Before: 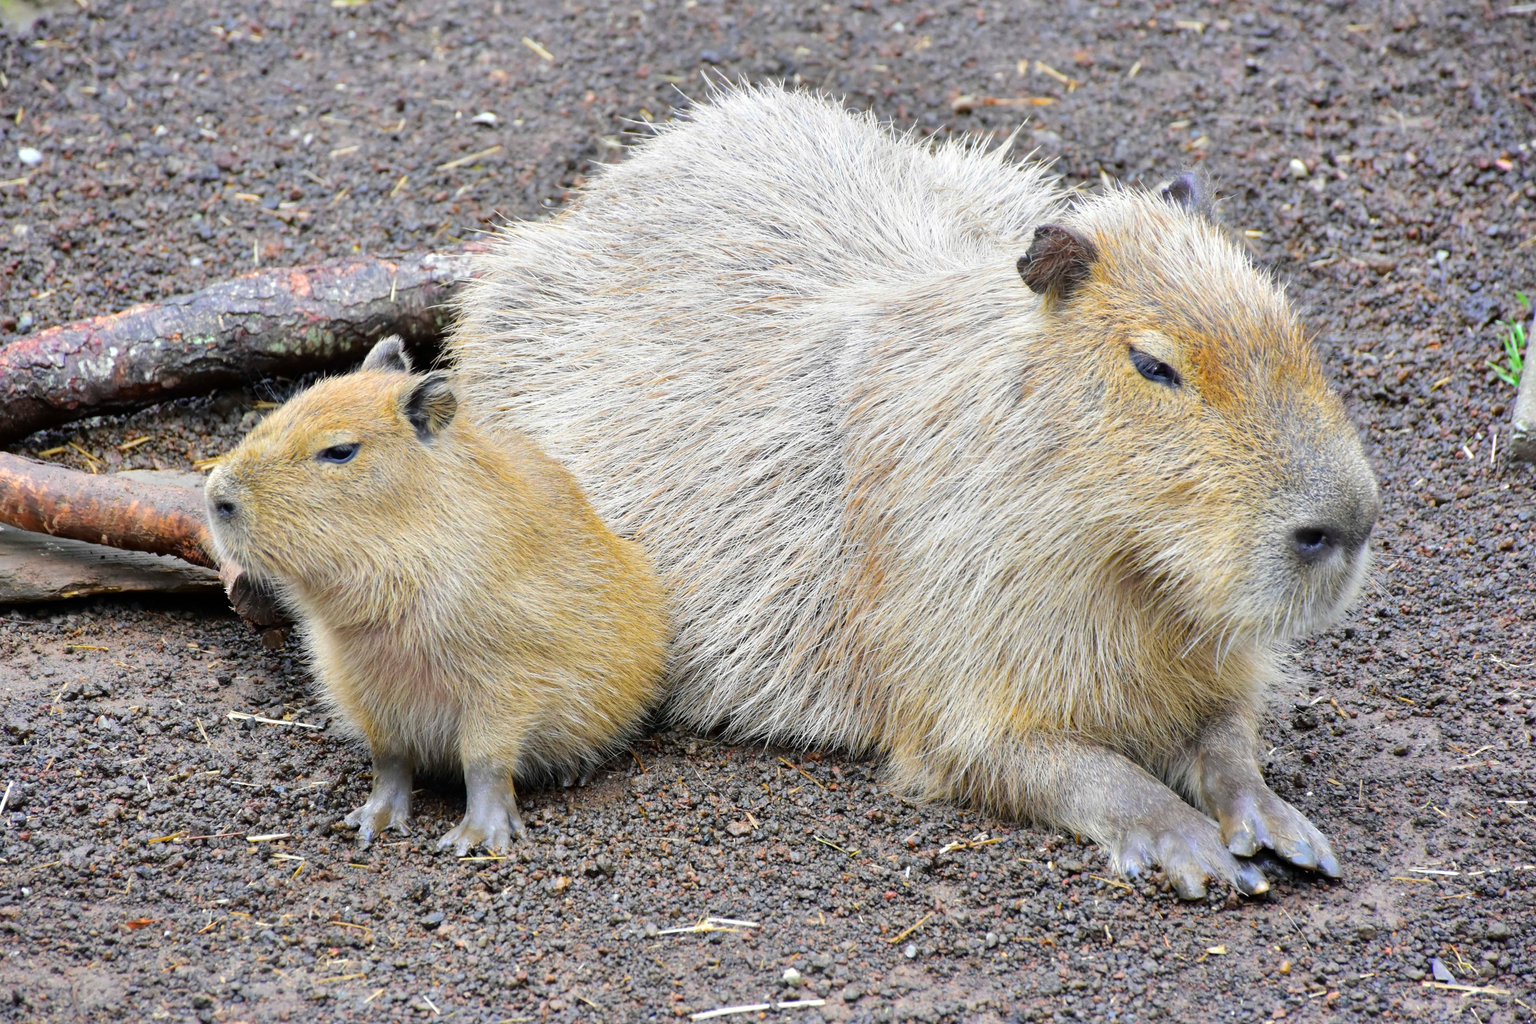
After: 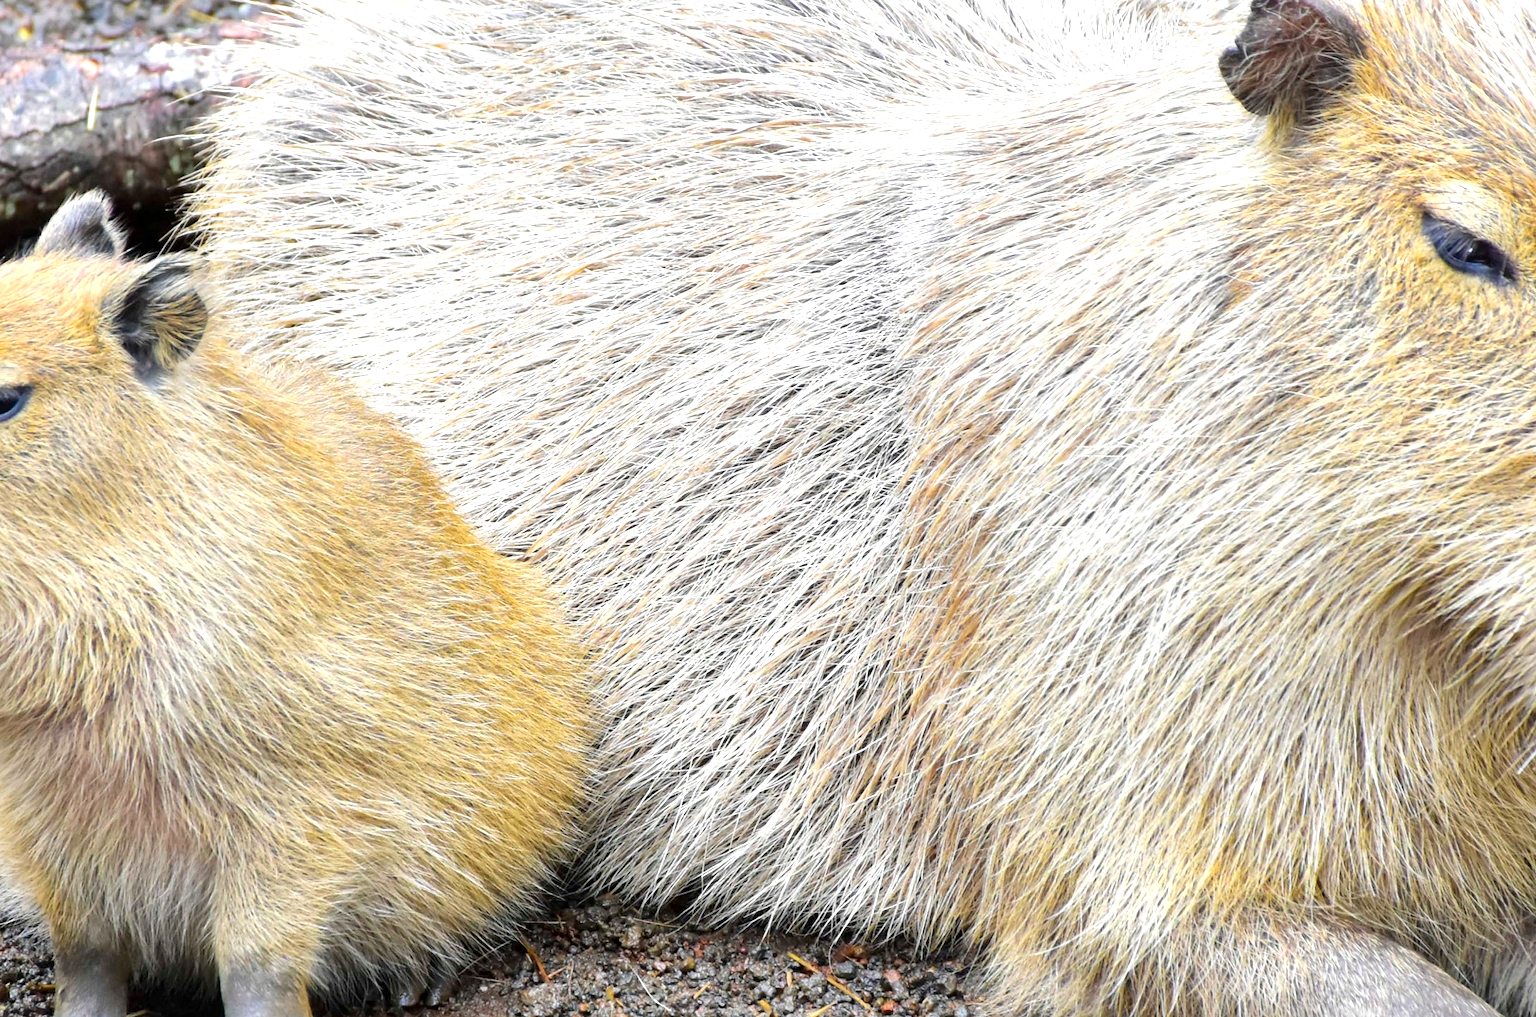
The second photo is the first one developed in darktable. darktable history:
crop and rotate: left 22.298%, top 22.478%, right 22.367%, bottom 22.494%
local contrast: mode bilateral grid, contrast 20, coarseness 50, detail 119%, midtone range 0.2
exposure: black level correction 0, exposure 0.5 EV, compensate highlight preservation false
